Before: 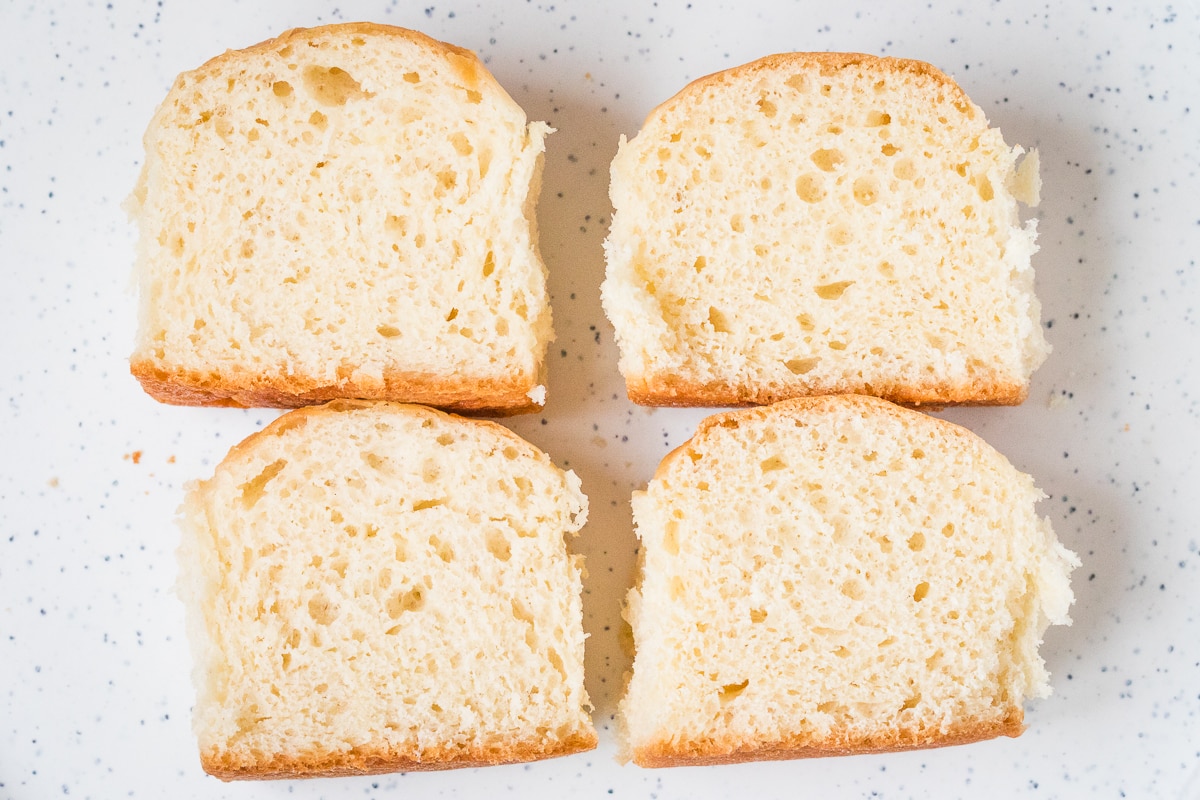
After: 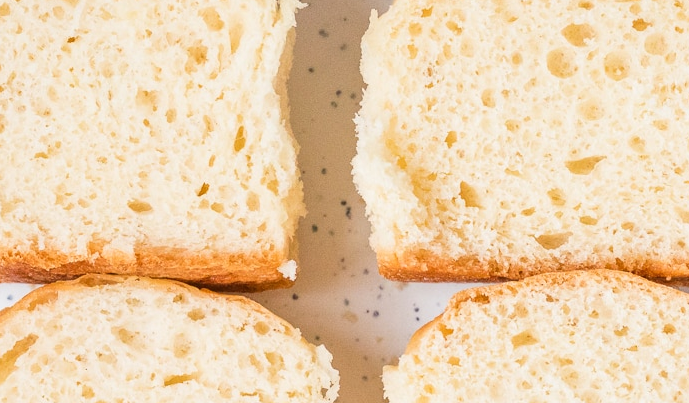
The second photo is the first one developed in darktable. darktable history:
crop: left 20.806%, top 15.747%, right 21.695%, bottom 33.801%
